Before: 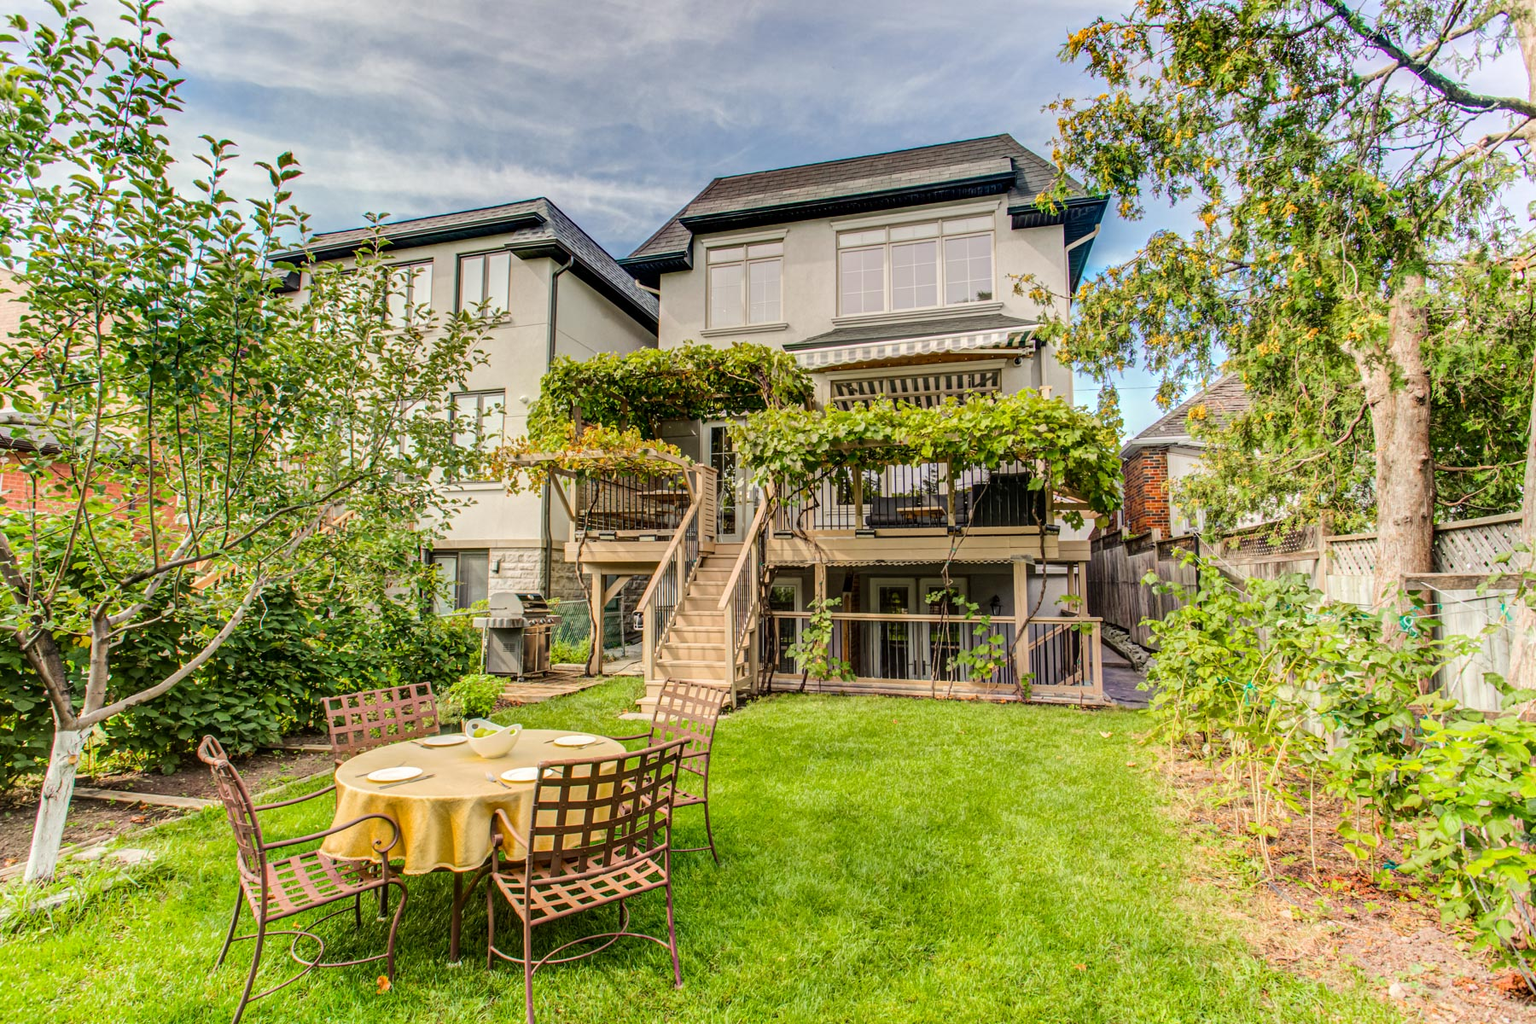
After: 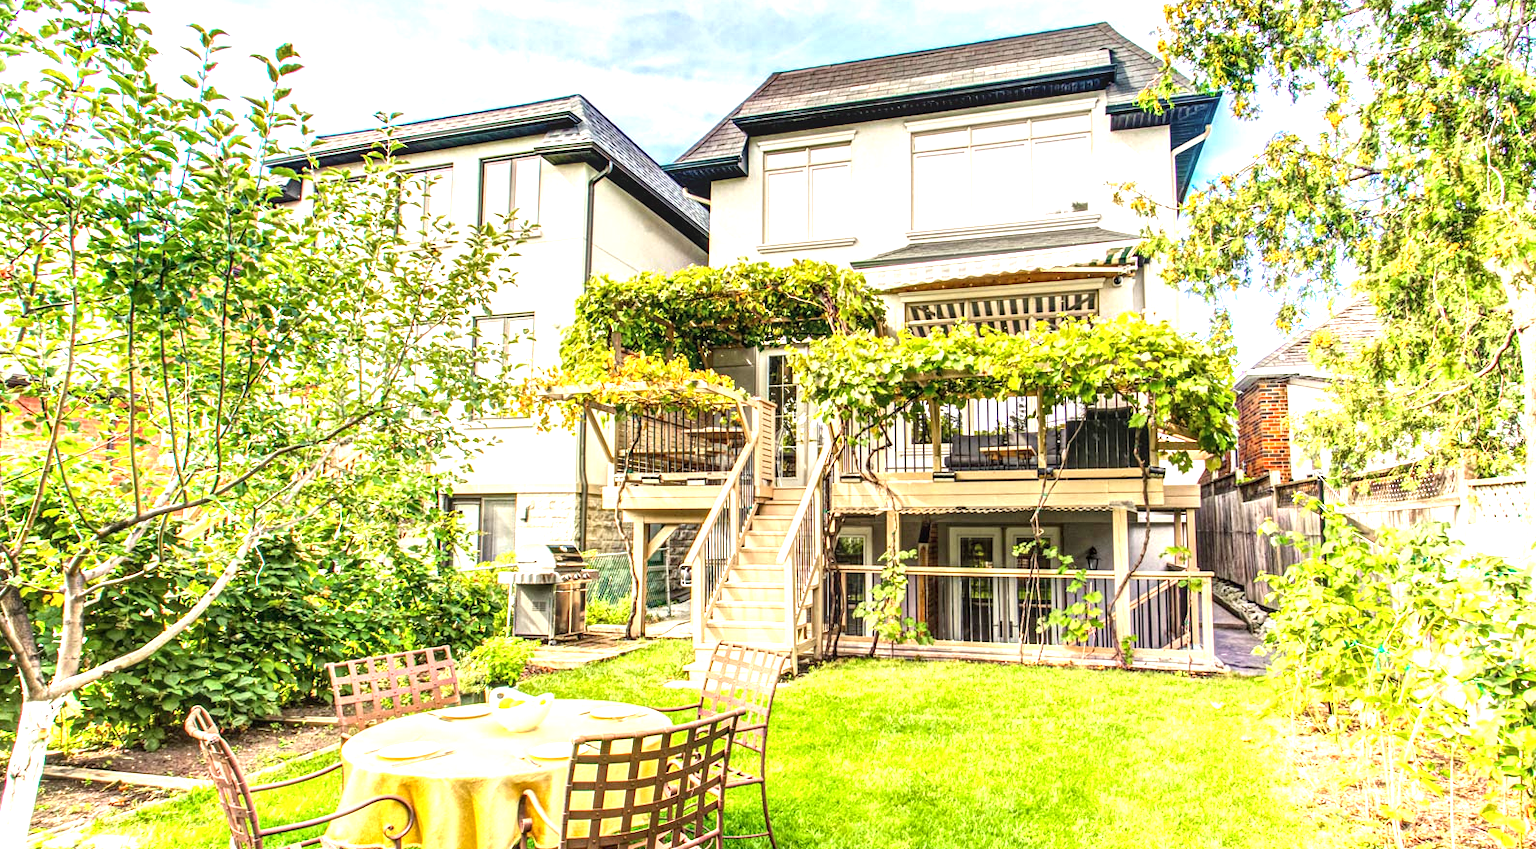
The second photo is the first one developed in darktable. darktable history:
crop and rotate: left 2.288%, top 11.195%, right 9.726%, bottom 15.728%
local contrast: on, module defaults
exposure: black level correction 0, exposure 1.442 EV, compensate highlight preservation false
